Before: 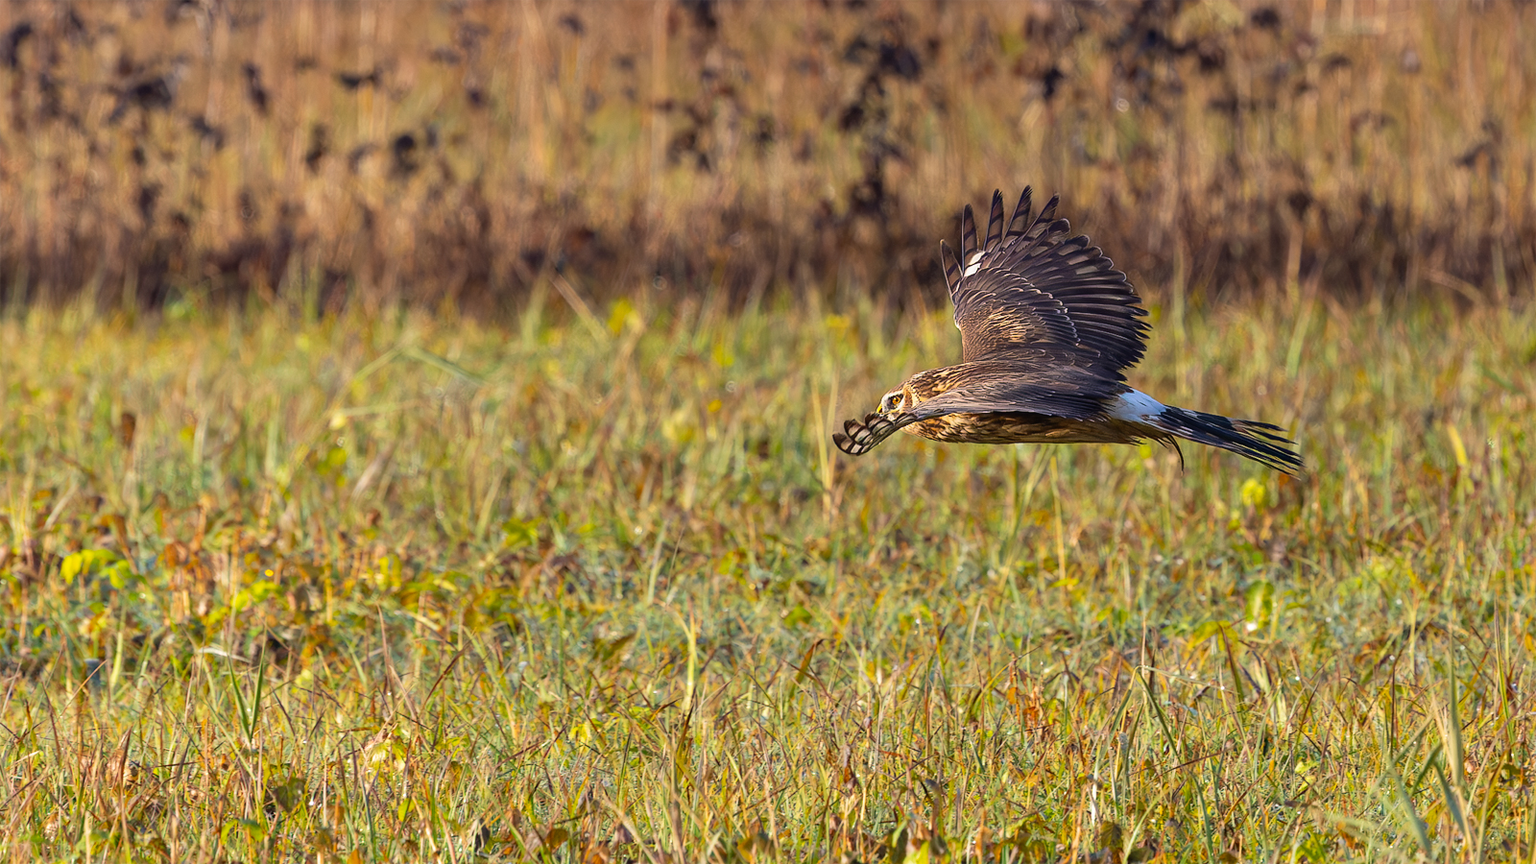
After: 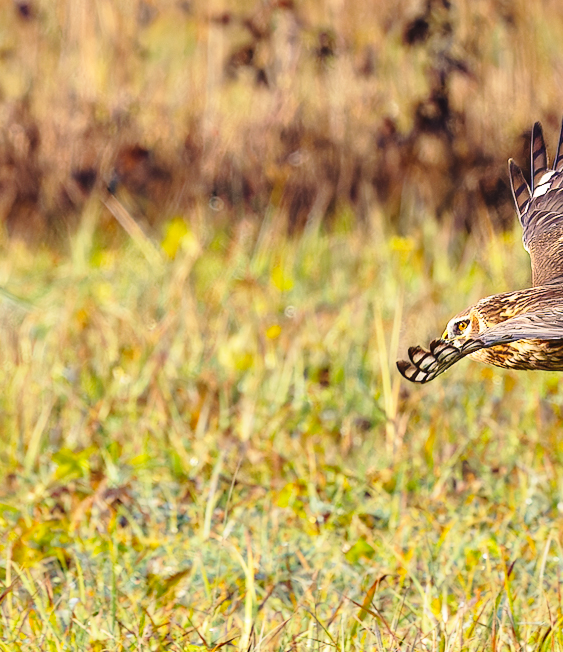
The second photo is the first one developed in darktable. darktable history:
base curve: curves: ch0 [(0, 0) (0.028, 0.03) (0.121, 0.232) (0.46, 0.748) (0.859, 0.968) (1, 1)], preserve colors none
crop and rotate: left 29.476%, top 10.214%, right 35.32%, bottom 17.333%
